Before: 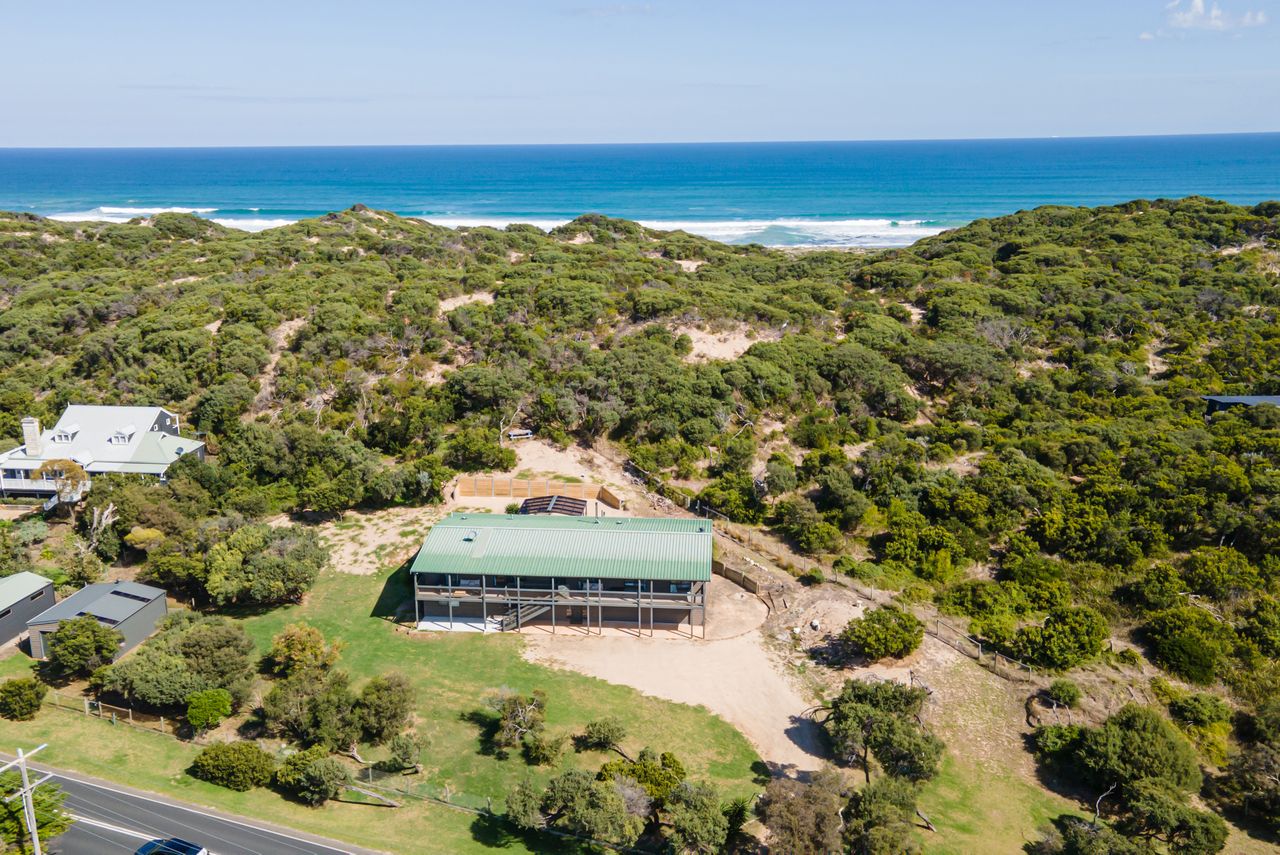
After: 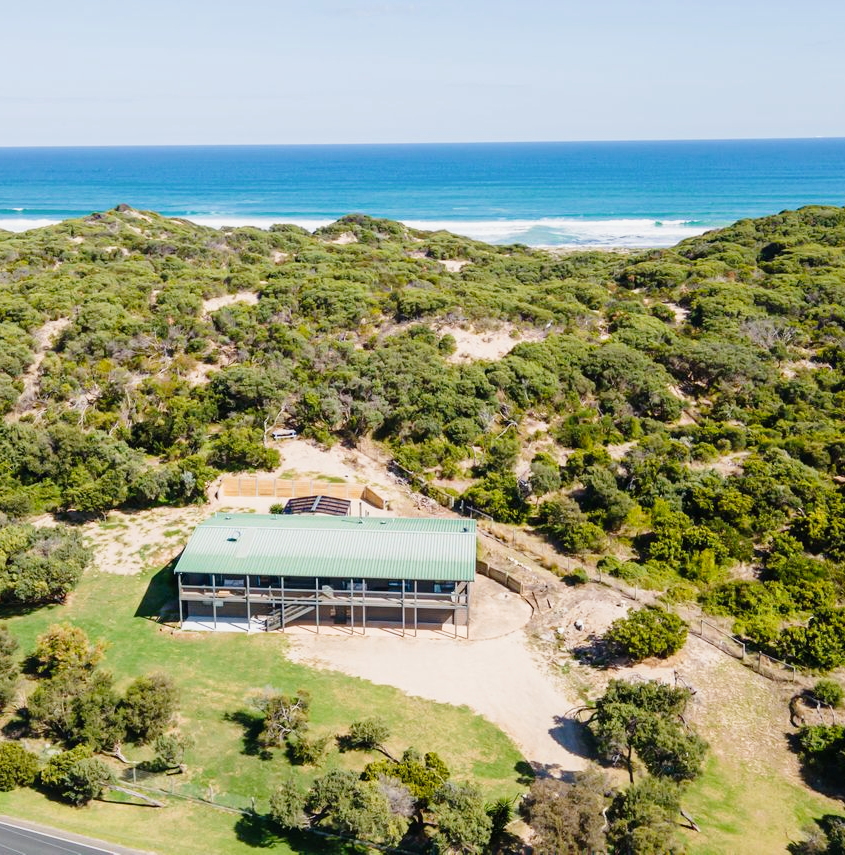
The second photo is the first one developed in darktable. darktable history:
tone curve: curves: ch0 [(0, 0) (0.091, 0.077) (0.389, 0.458) (0.745, 0.82) (0.856, 0.899) (0.92, 0.938) (1, 0.973)]; ch1 [(0, 0) (0.437, 0.404) (0.5, 0.5) (0.529, 0.55) (0.58, 0.6) (0.616, 0.649) (1, 1)]; ch2 [(0, 0) (0.442, 0.415) (0.5, 0.5) (0.535, 0.557) (0.585, 0.62) (1, 1)], preserve colors none
crop and rotate: left 18.483%, right 15.483%
